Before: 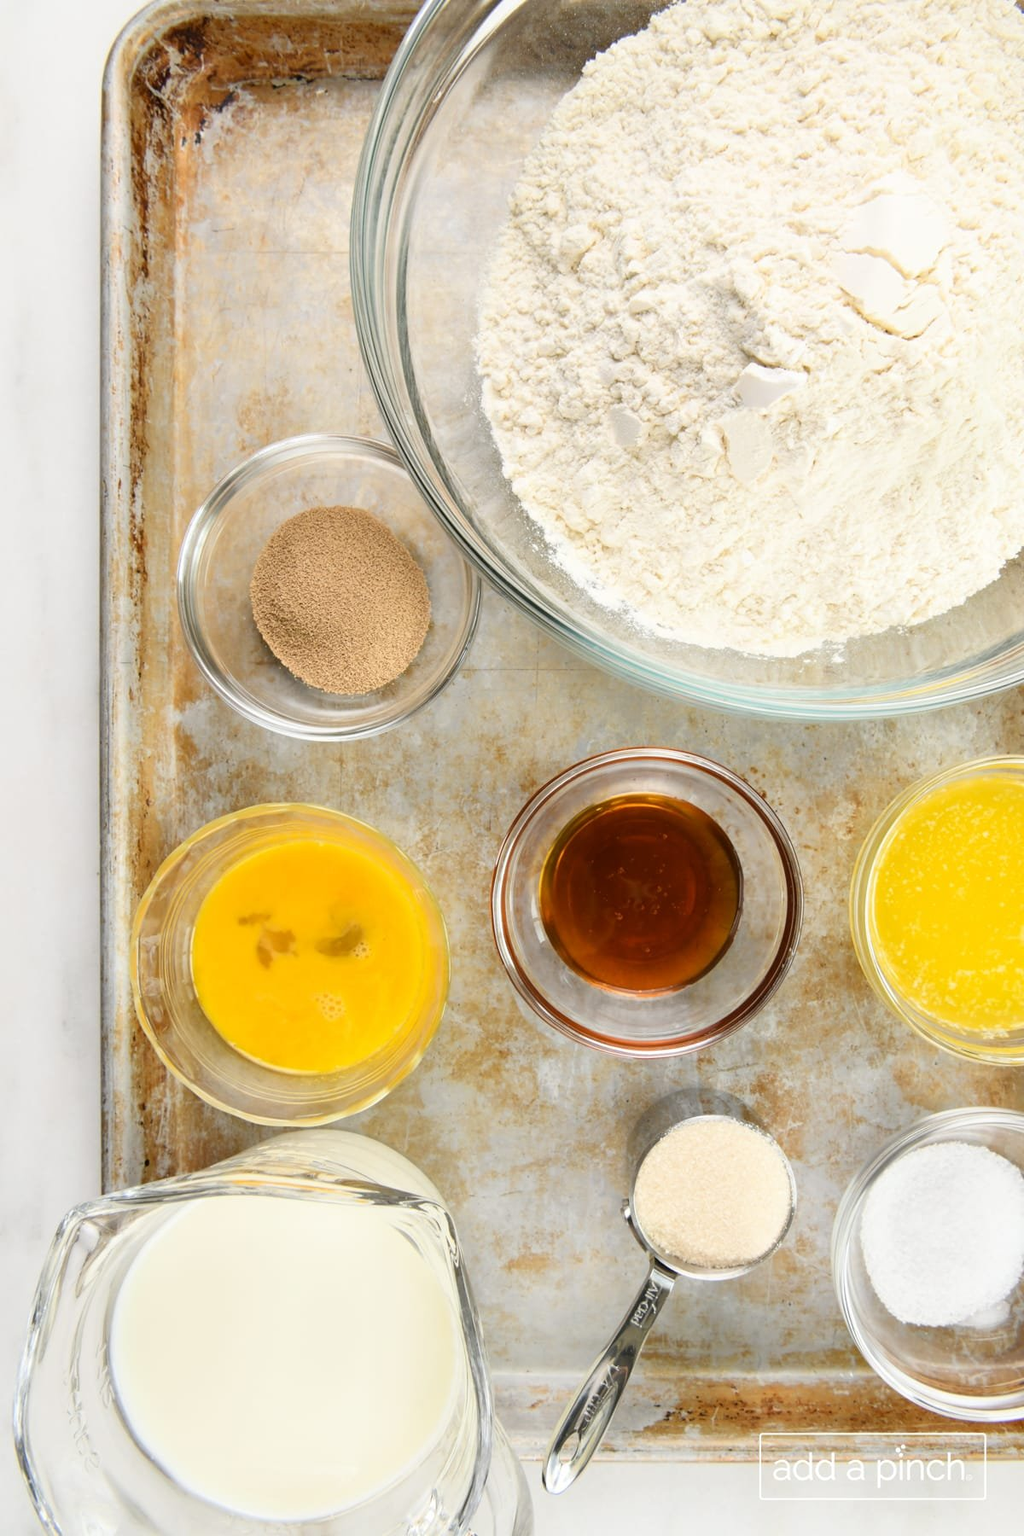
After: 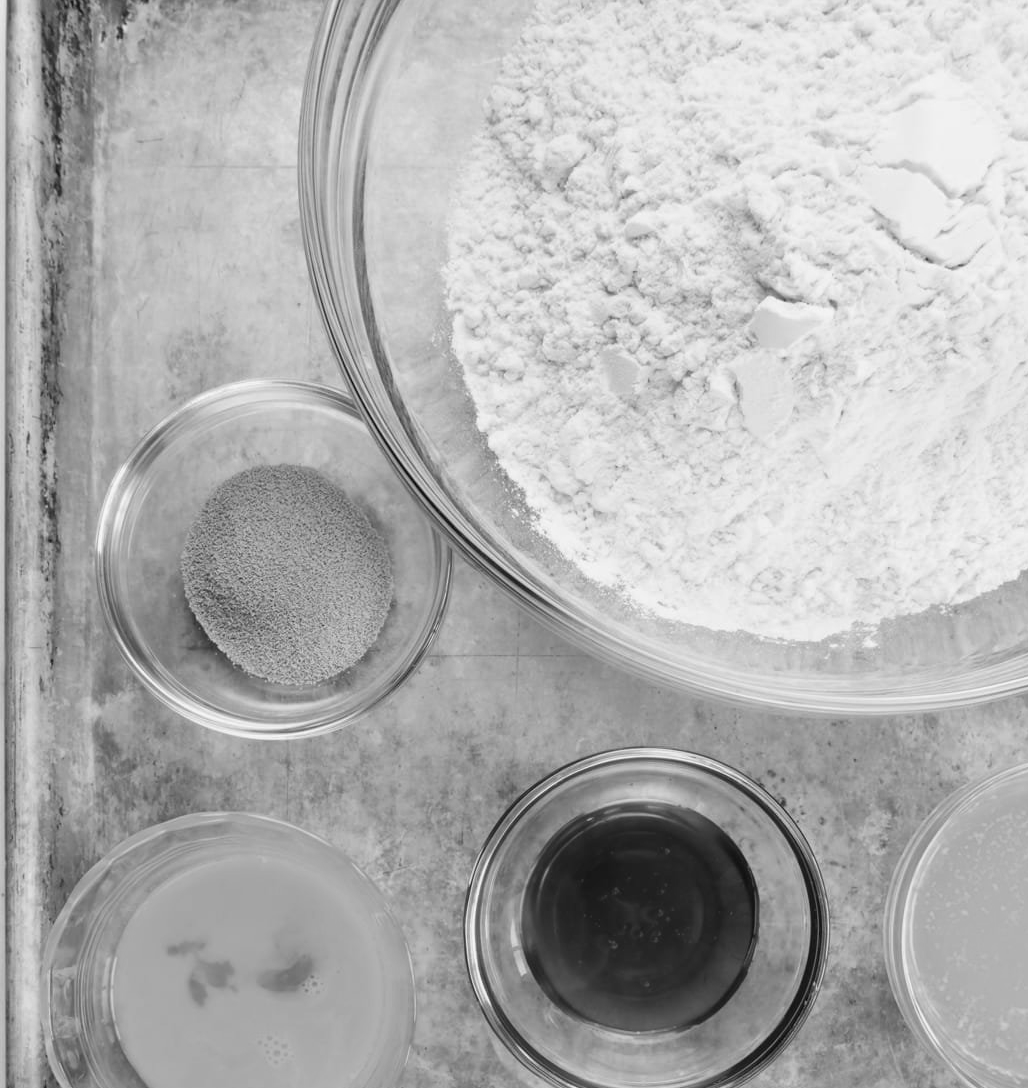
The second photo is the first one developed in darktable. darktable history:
crop and rotate: left 9.345%, top 7.22%, right 4.982%, bottom 32.331%
color balance: mode lift, gamma, gain (sRGB), lift [0.97, 1, 1, 1], gamma [1.03, 1, 1, 1]
color calibration: output gray [0.23, 0.37, 0.4, 0], gray › normalize channels true, illuminant same as pipeline (D50), adaptation XYZ, x 0.346, y 0.359, gamut compression 0
